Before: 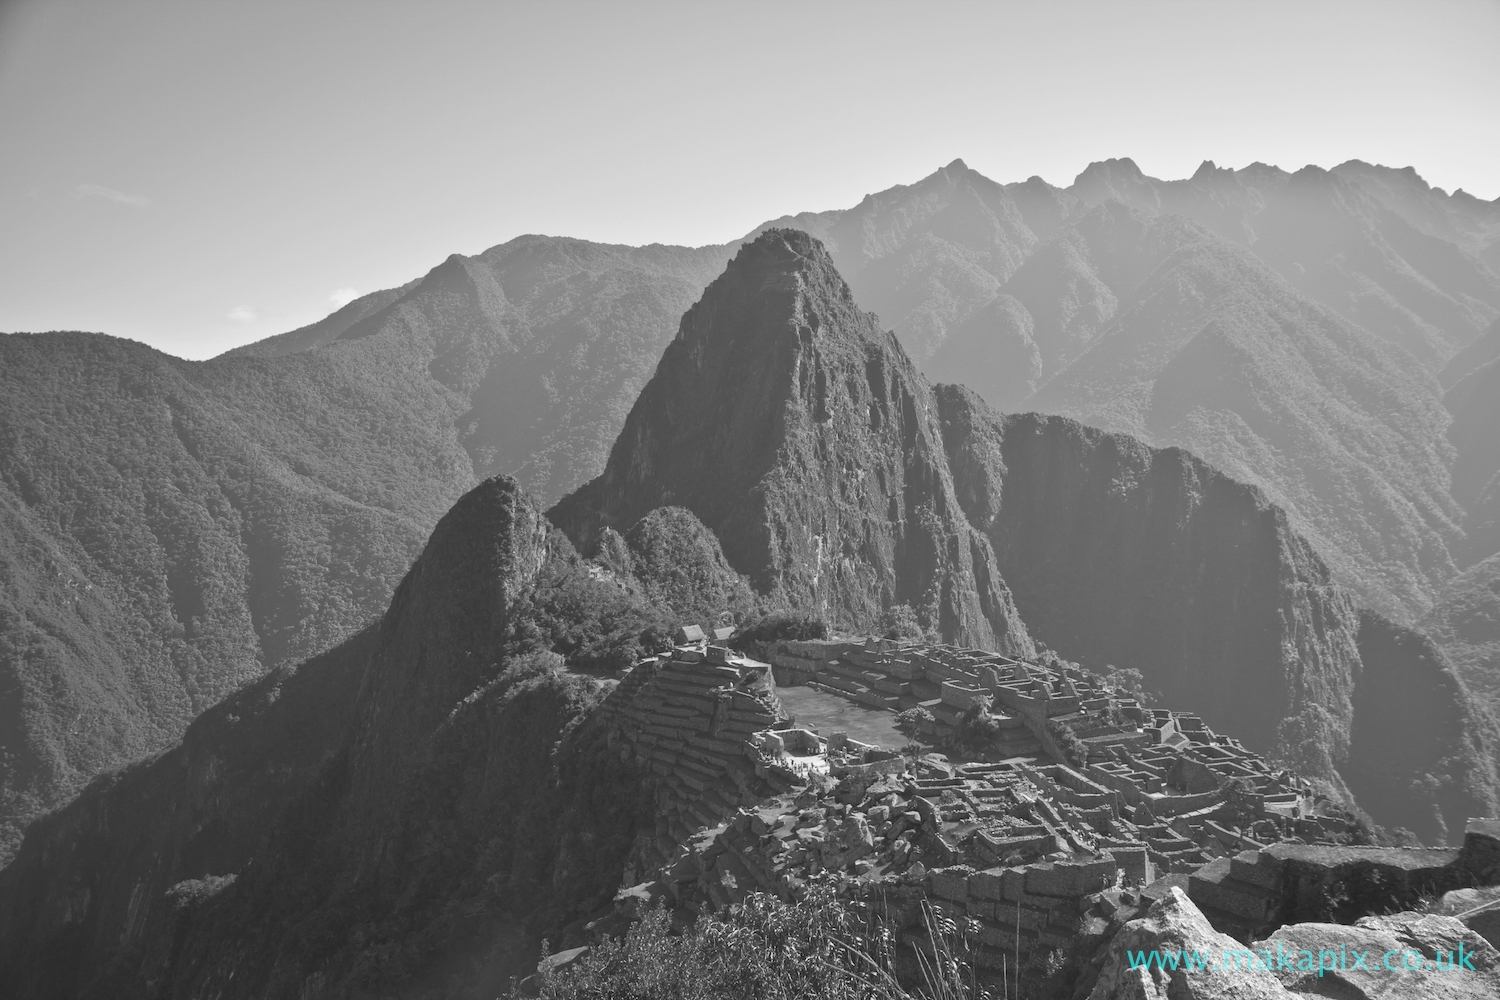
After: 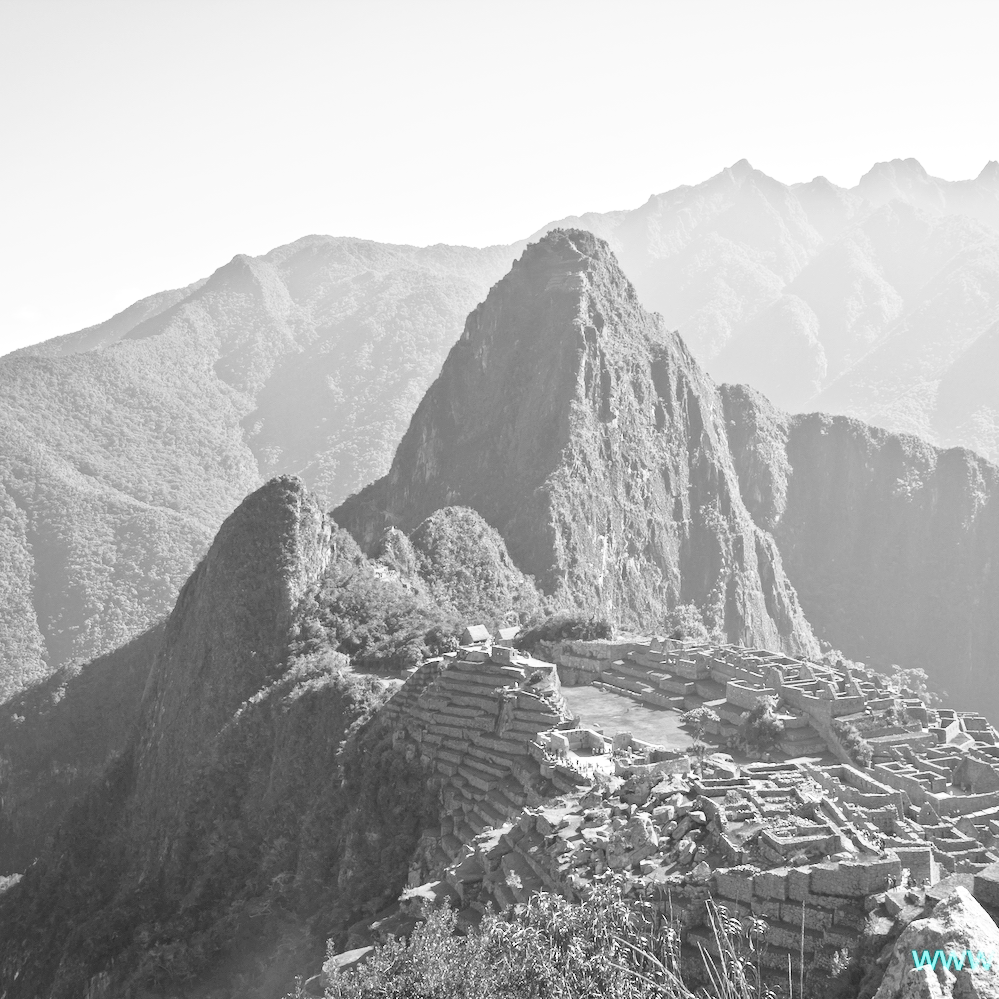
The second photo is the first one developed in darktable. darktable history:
base curve: curves: ch0 [(0, 0) (0.028, 0.03) (0.105, 0.232) (0.387, 0.748) (0.754, 0.968) (1, 1)], fusion 1, exposure shift 0.576, preserve colors none
crop and rotate: left 14.436%, right 18.898%
